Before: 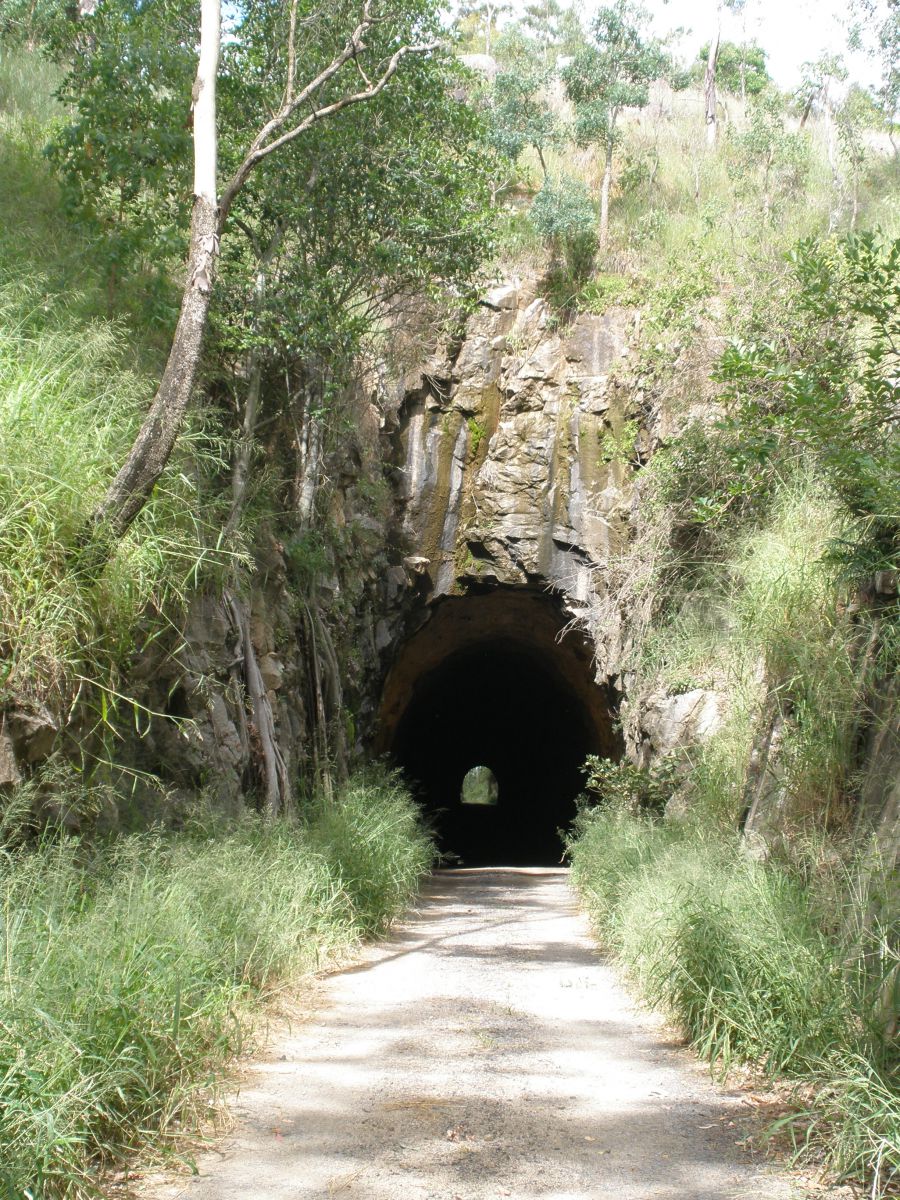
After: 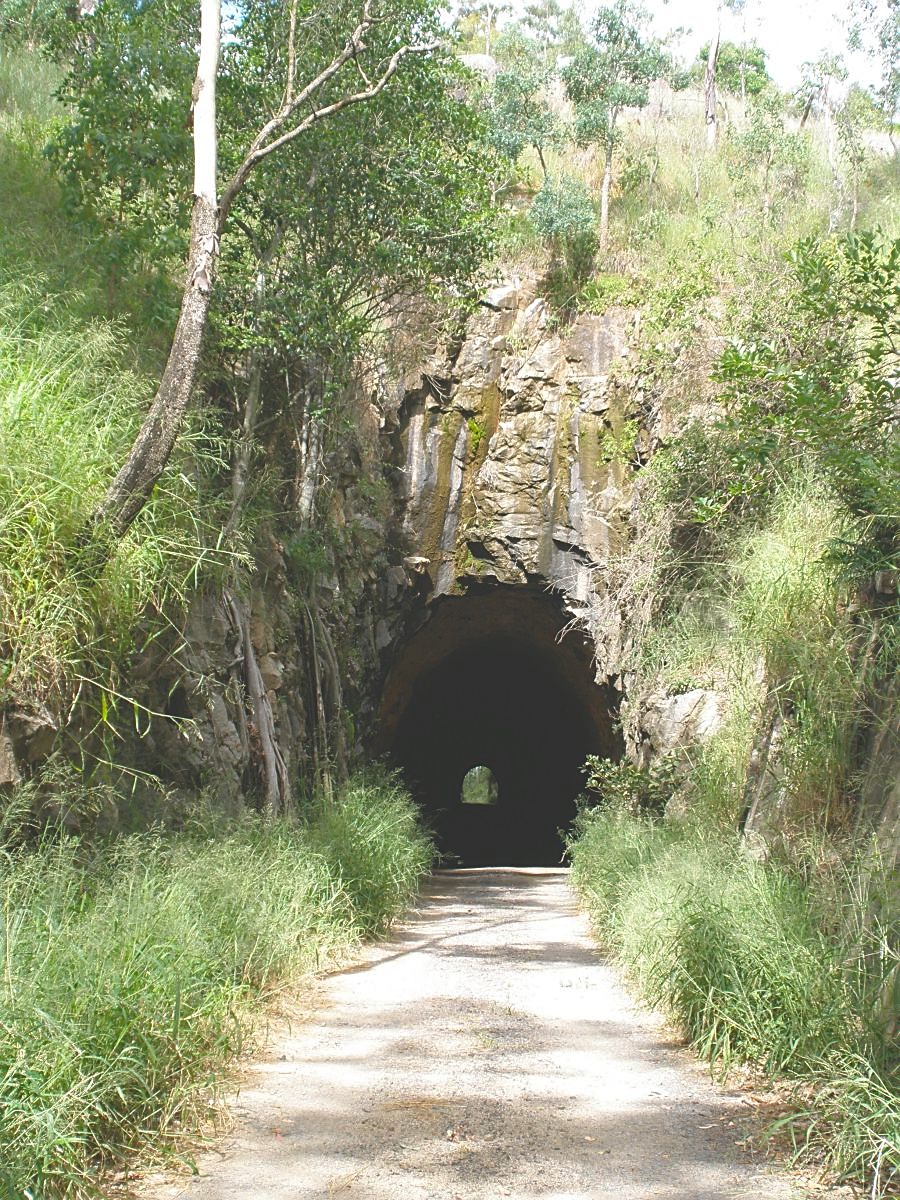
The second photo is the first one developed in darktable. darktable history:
color balance rgb: shadows lift › chroma 0.766%, shadows lift › hue 112.97°, perceptual saturation grading › global saturation 25.377%
sharpen: on, module defaults
exposure: black level correction -0.028, compensate highlight preservation false
